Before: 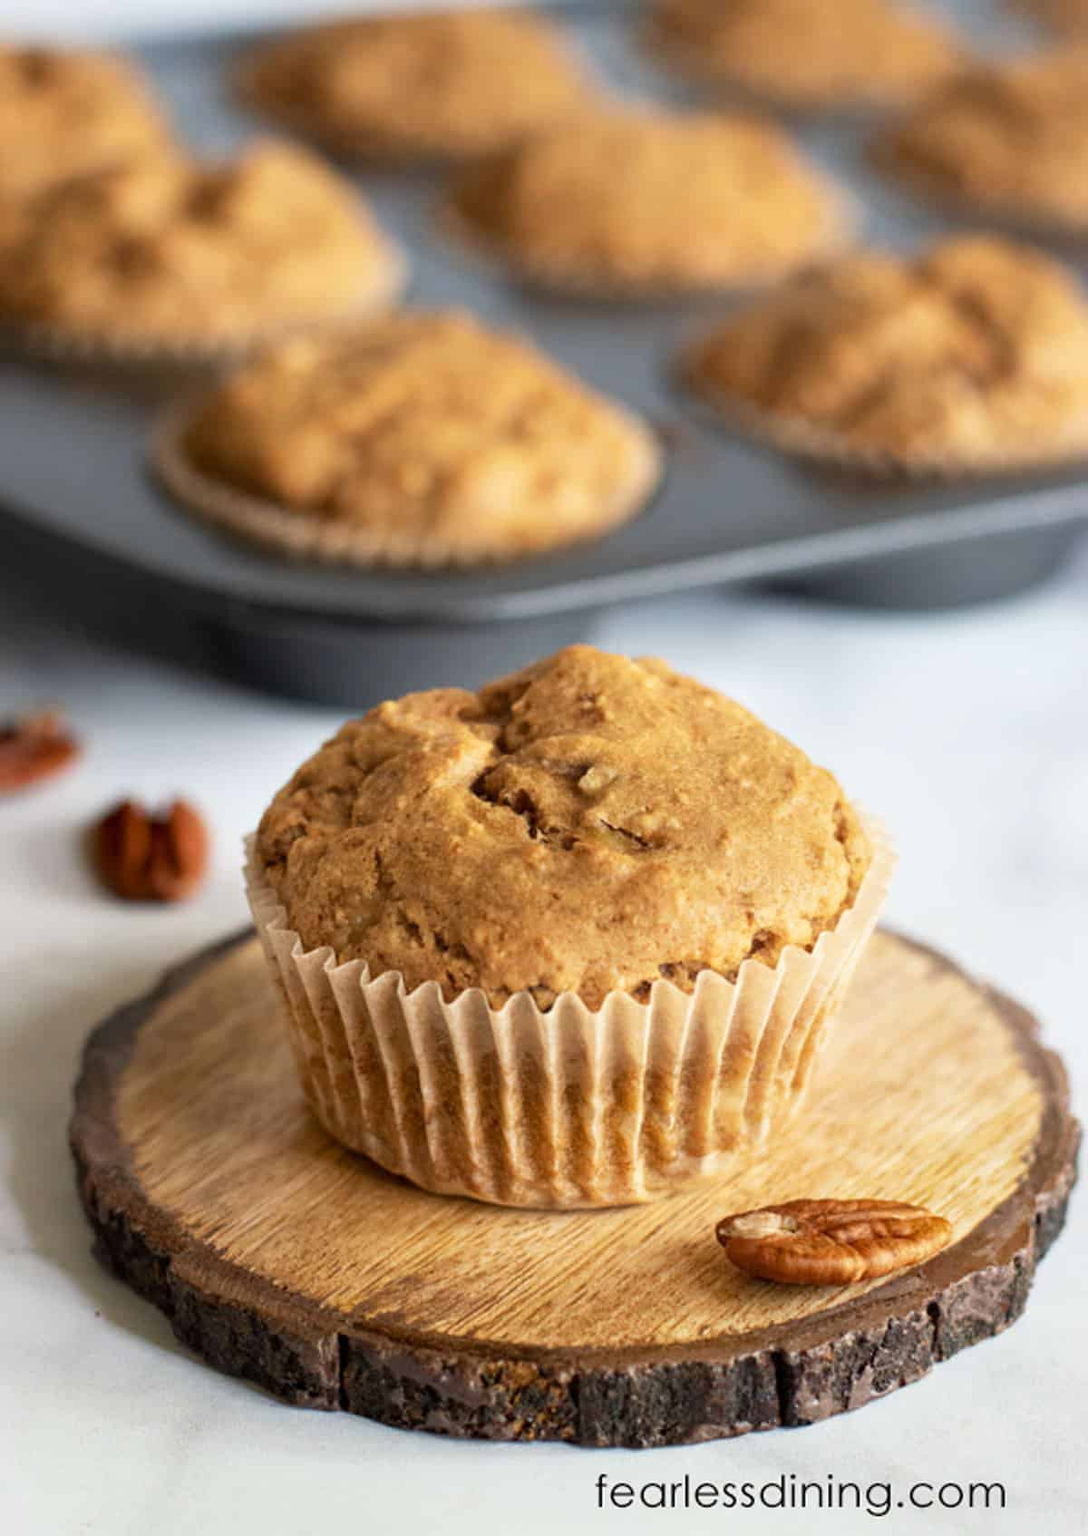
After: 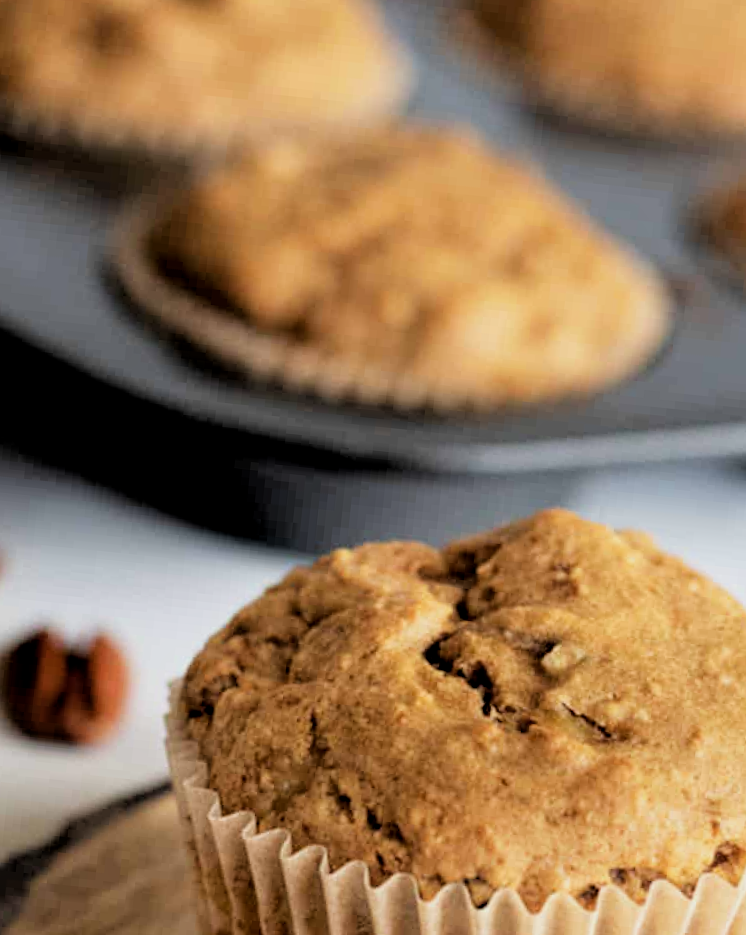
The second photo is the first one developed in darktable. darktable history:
local contrast: highlights 104%, shadows 98%, detail 119%, midtone range 0.2
filmic rgb: black relative exposure -3.29 EV, white relative exposure 3.45 EV, hardness 2.36, contrast 1.103, iterations of high-quality reconstruction 0
crop and rotate: angle -5.87°, left 1.974%, top 7.015%, right 27.192%, bottom 30.074%
